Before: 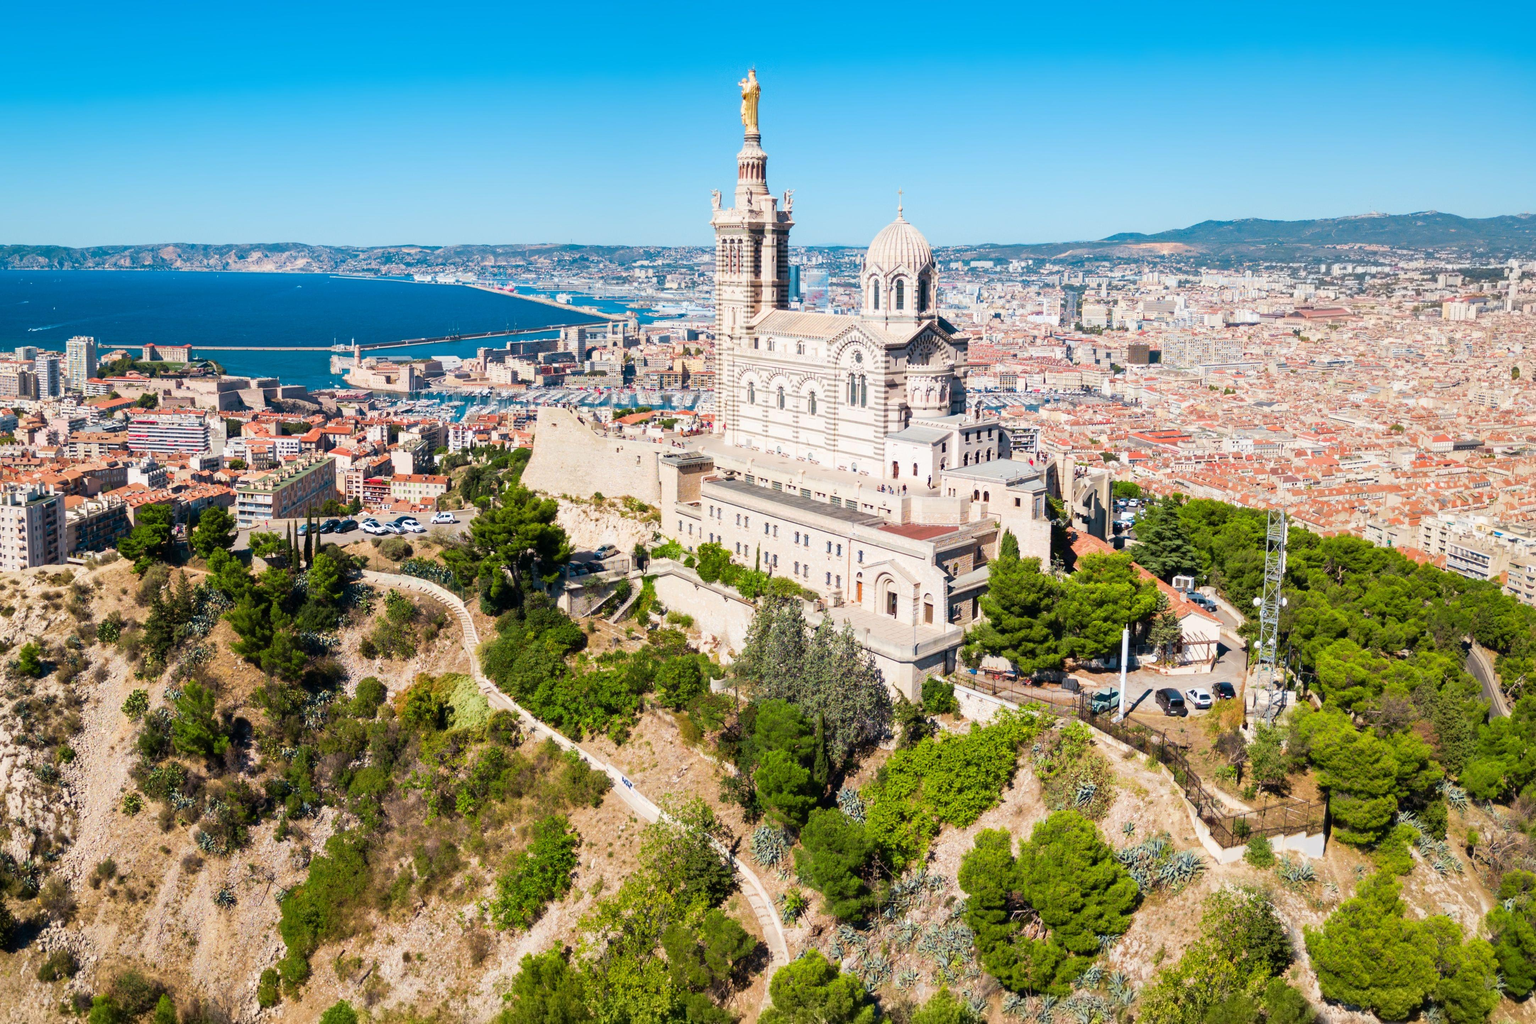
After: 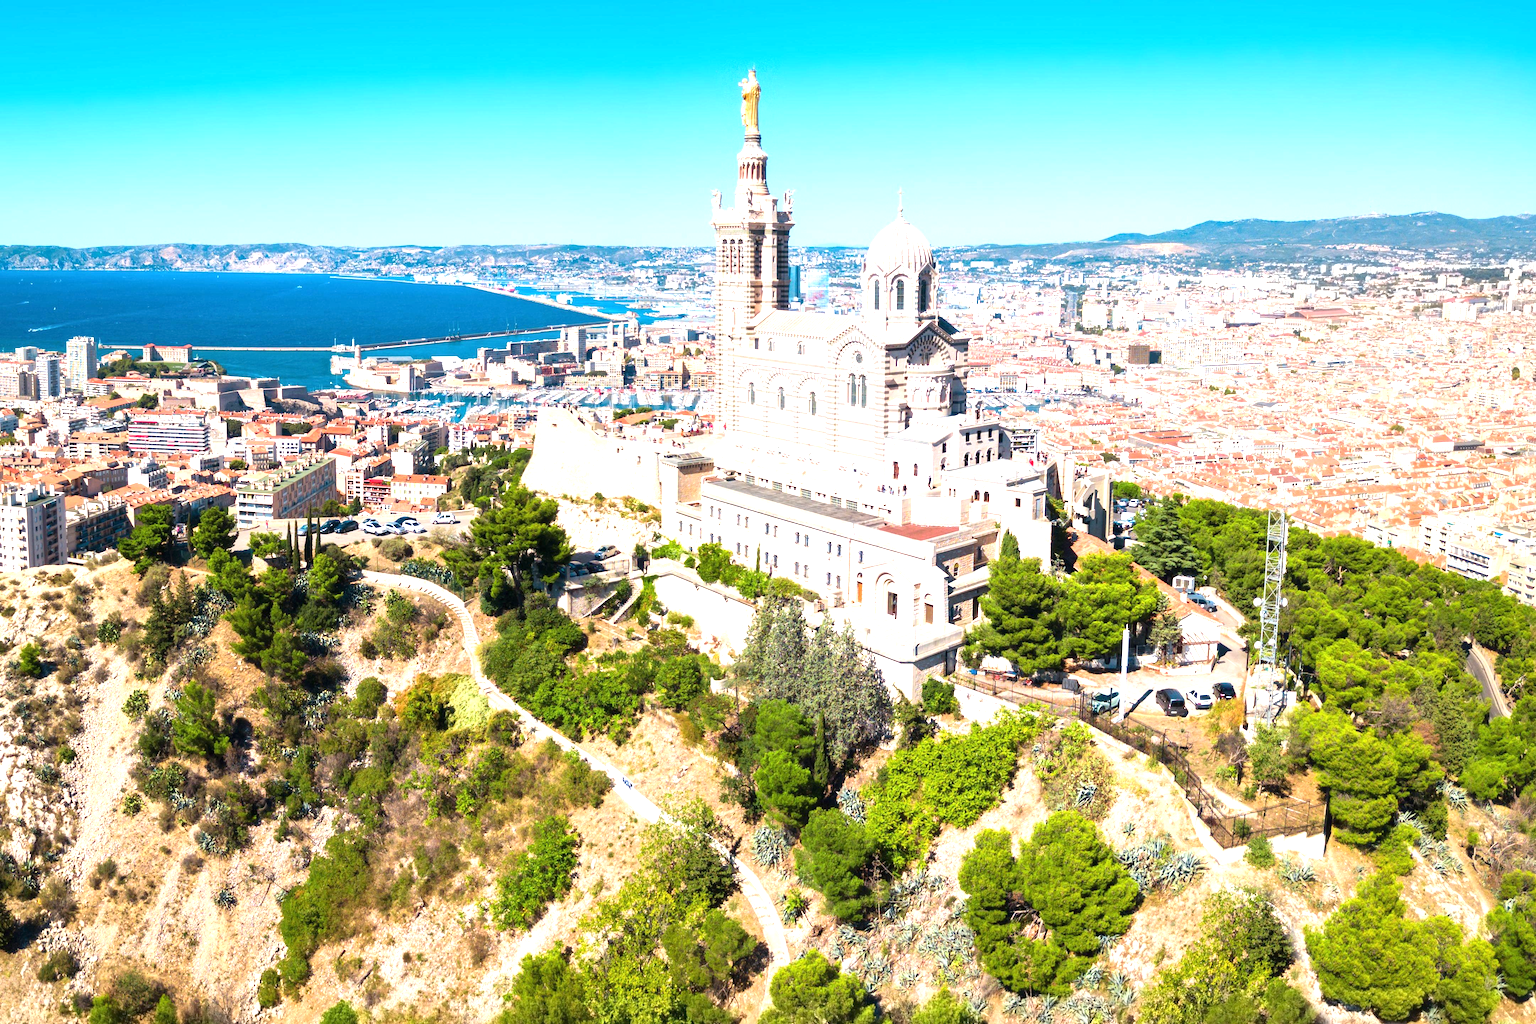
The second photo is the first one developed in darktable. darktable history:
local contrast: mode bilateral grid, contrast 9, coarseness 24, detail 115%, midtone range 0.2
exposure: black level correction -0.001, exposure 0.905 EV, compensate highlight preservation false
